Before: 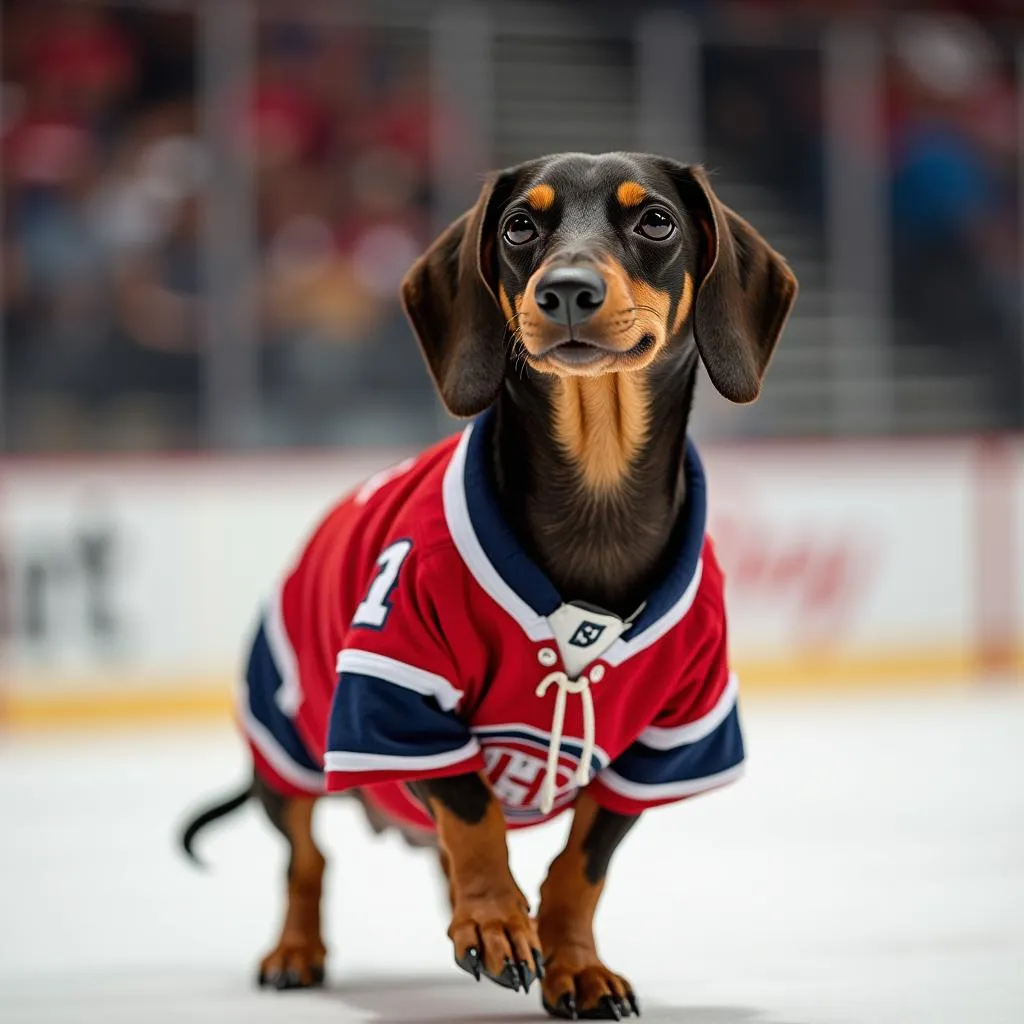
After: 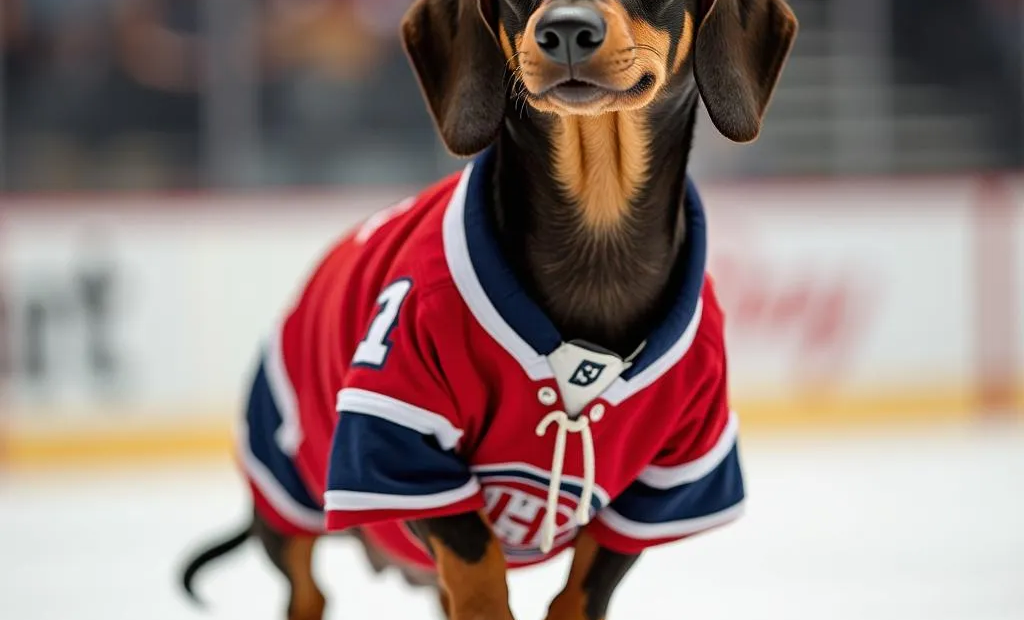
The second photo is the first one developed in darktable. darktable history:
crop and rotate: top 25.489%, bottom 13.944%
